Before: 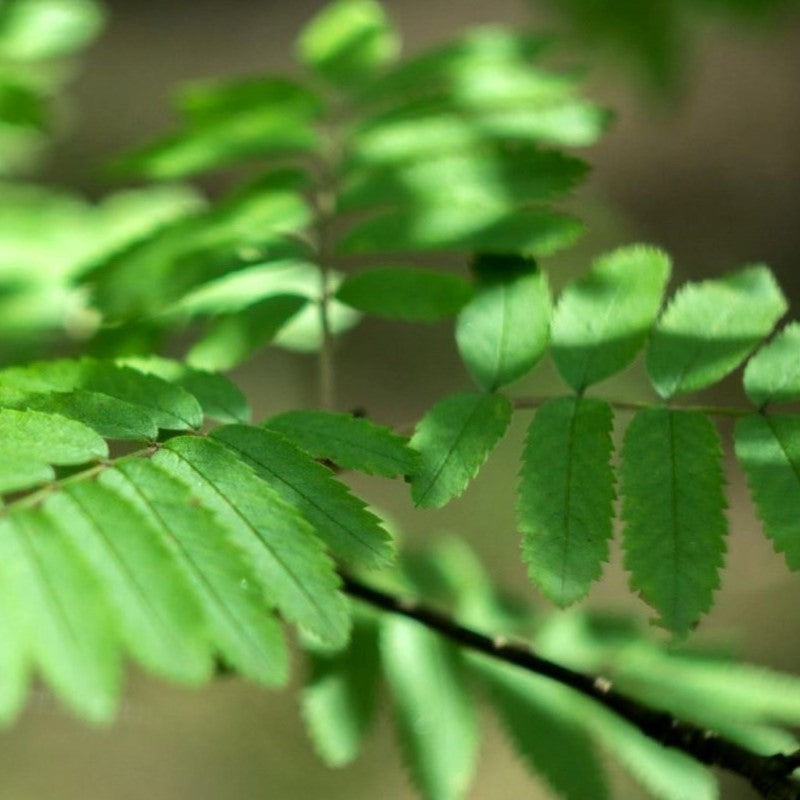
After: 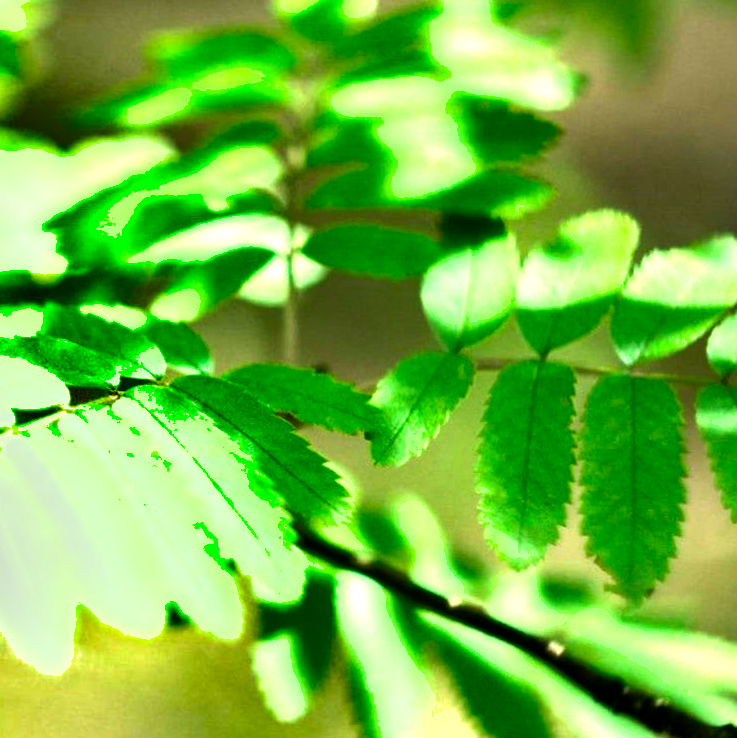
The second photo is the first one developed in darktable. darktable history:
tone equalizer: -8 EV -0.716 EV, -7 EV -0.737 EV, -6 EV -0.634 EV, -5 EV -0.411 EV, -3 EV 0.374 EV, -2 EV 0.6 EV, -1 EV 0.683 EV, +0 EV 0.768 EV
exposure: black level correction 0.001, exposure 0.957 EV, compensate highlight preservation false
shadows and highlights: low approximation 0.01, soften with gaussian
crop and rotate: angle -2.06°, left 3.146%, top 3.914%, right 1.46%, bottom 0.473%
color correction: highlights b* -0.058, saturation 1.32
contrast brightness saturation: saturation -0.085
